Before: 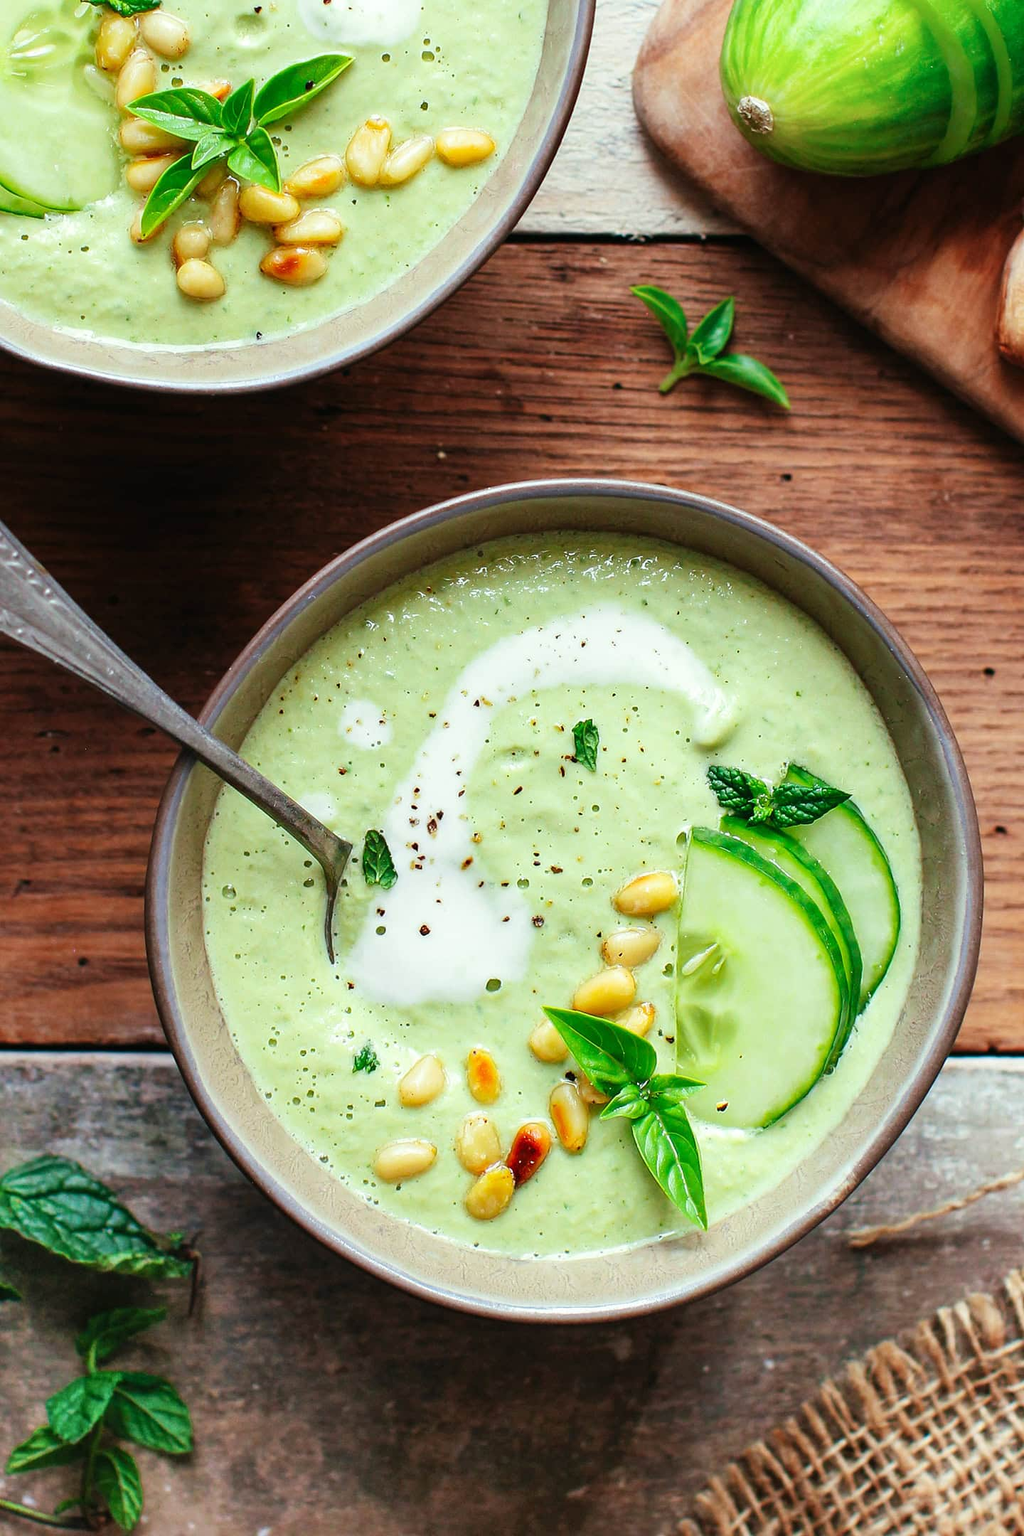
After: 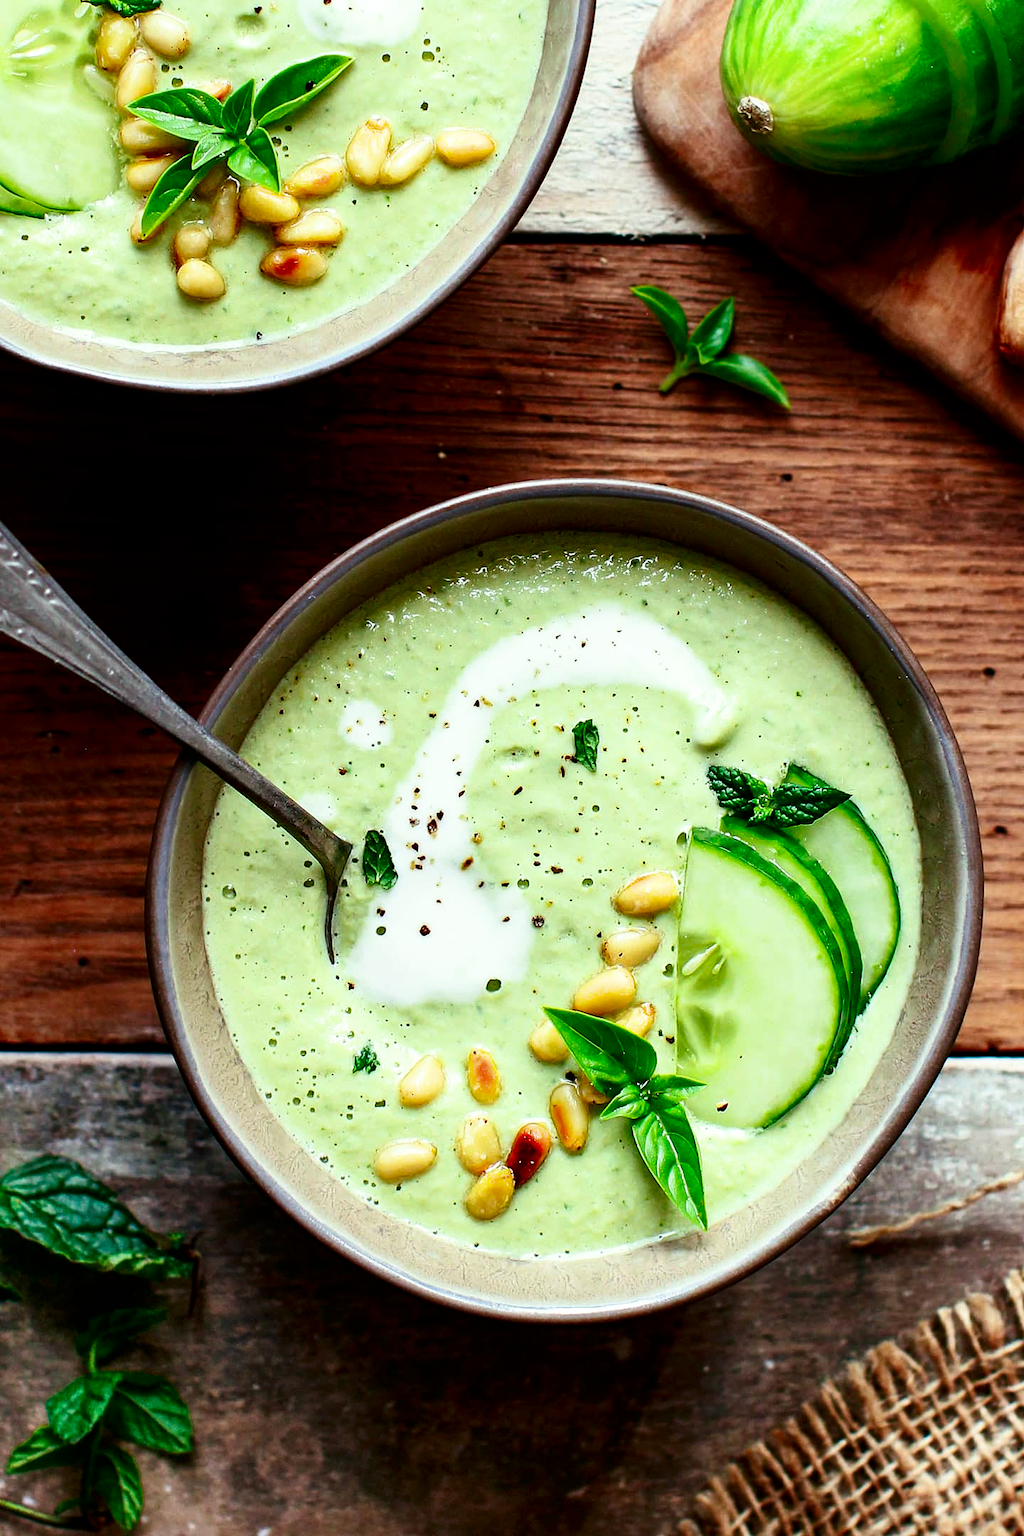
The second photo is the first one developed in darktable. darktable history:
shadows and highlights: shadows 25.9, highlights -26.26
contrast brightness saturation: contrast 0.127, brightness -0.227, saturation 0.143
filmic rgb: black relative exposure -8.01 EV, white relative exposure 2.47 EV, hardness 6.38
